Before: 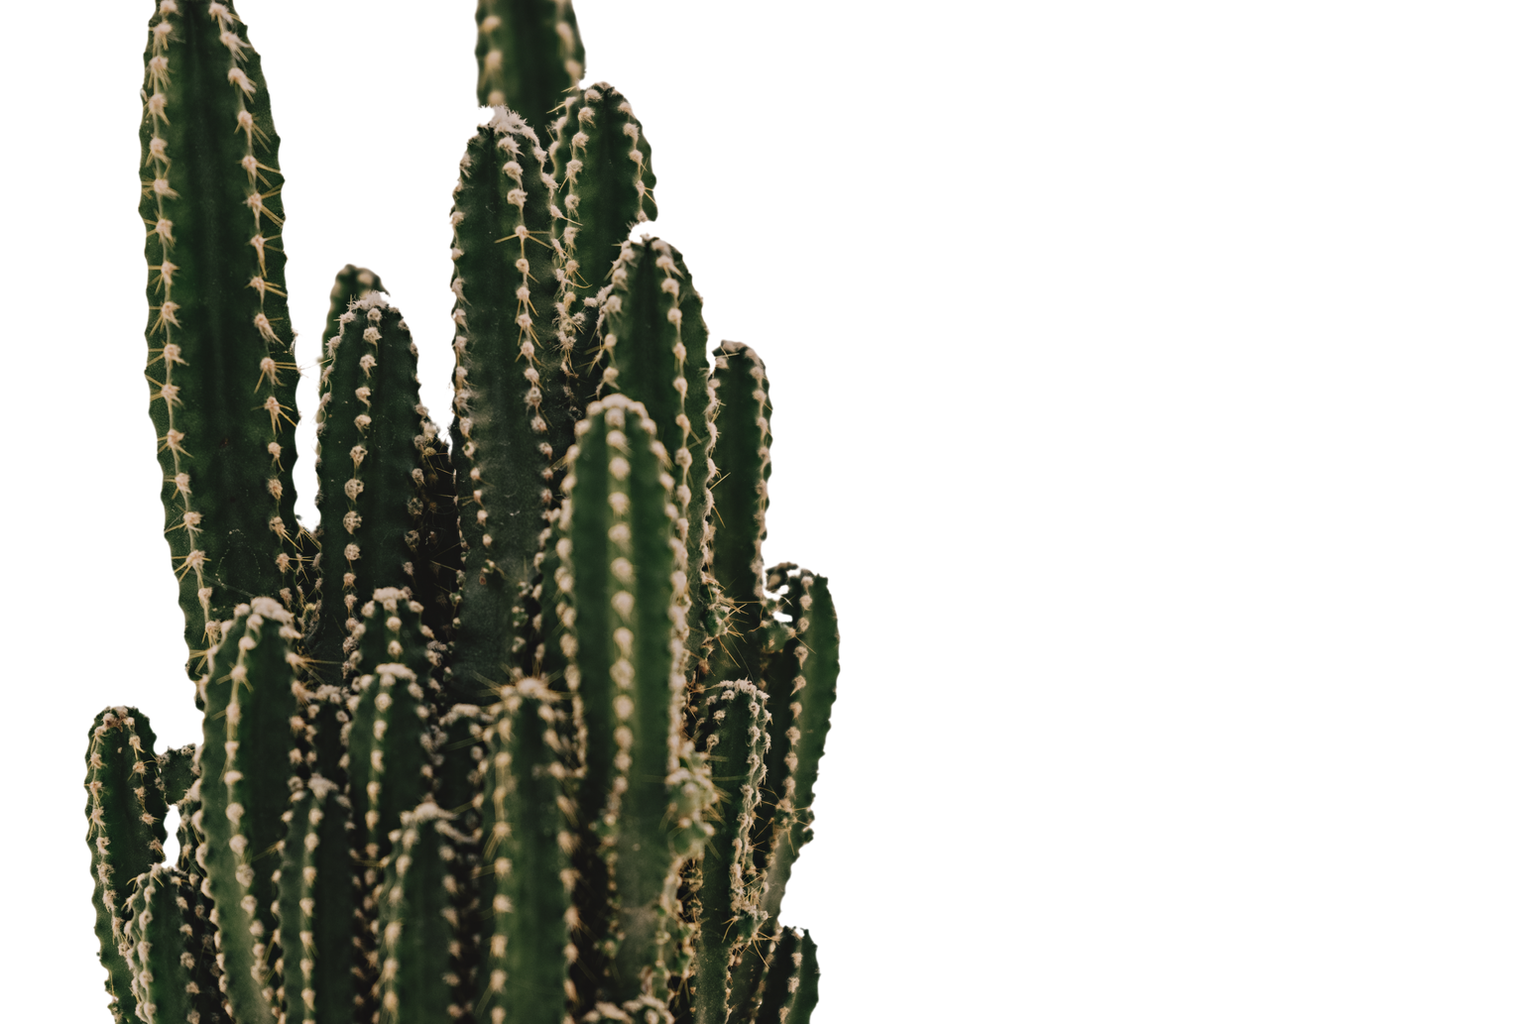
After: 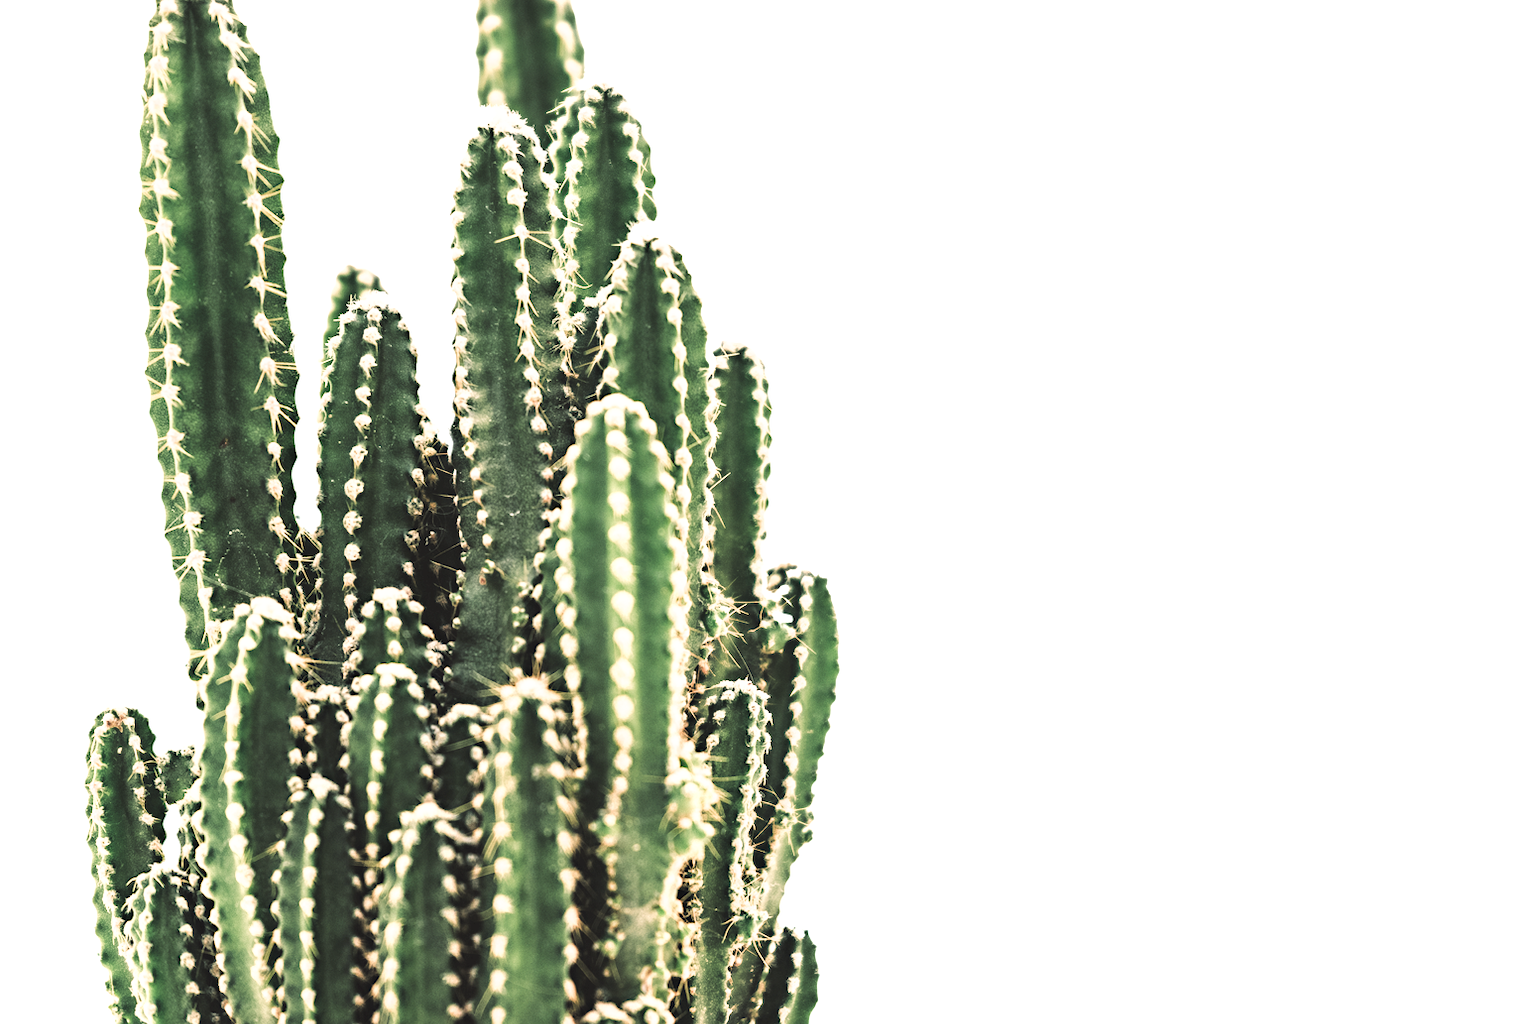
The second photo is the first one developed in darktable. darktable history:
filmic rgb: black relative exposure -7.5 EV, white relative exposure 5 EV, hardness 3.32, contrast 1.3, add noise in highlights 0, color science v3 (2019), use custom middle-gray values true, contrast in highlights soft
exposure: black level correction 0.001, exposure 2.637 EV, compensate highlight preservation false
